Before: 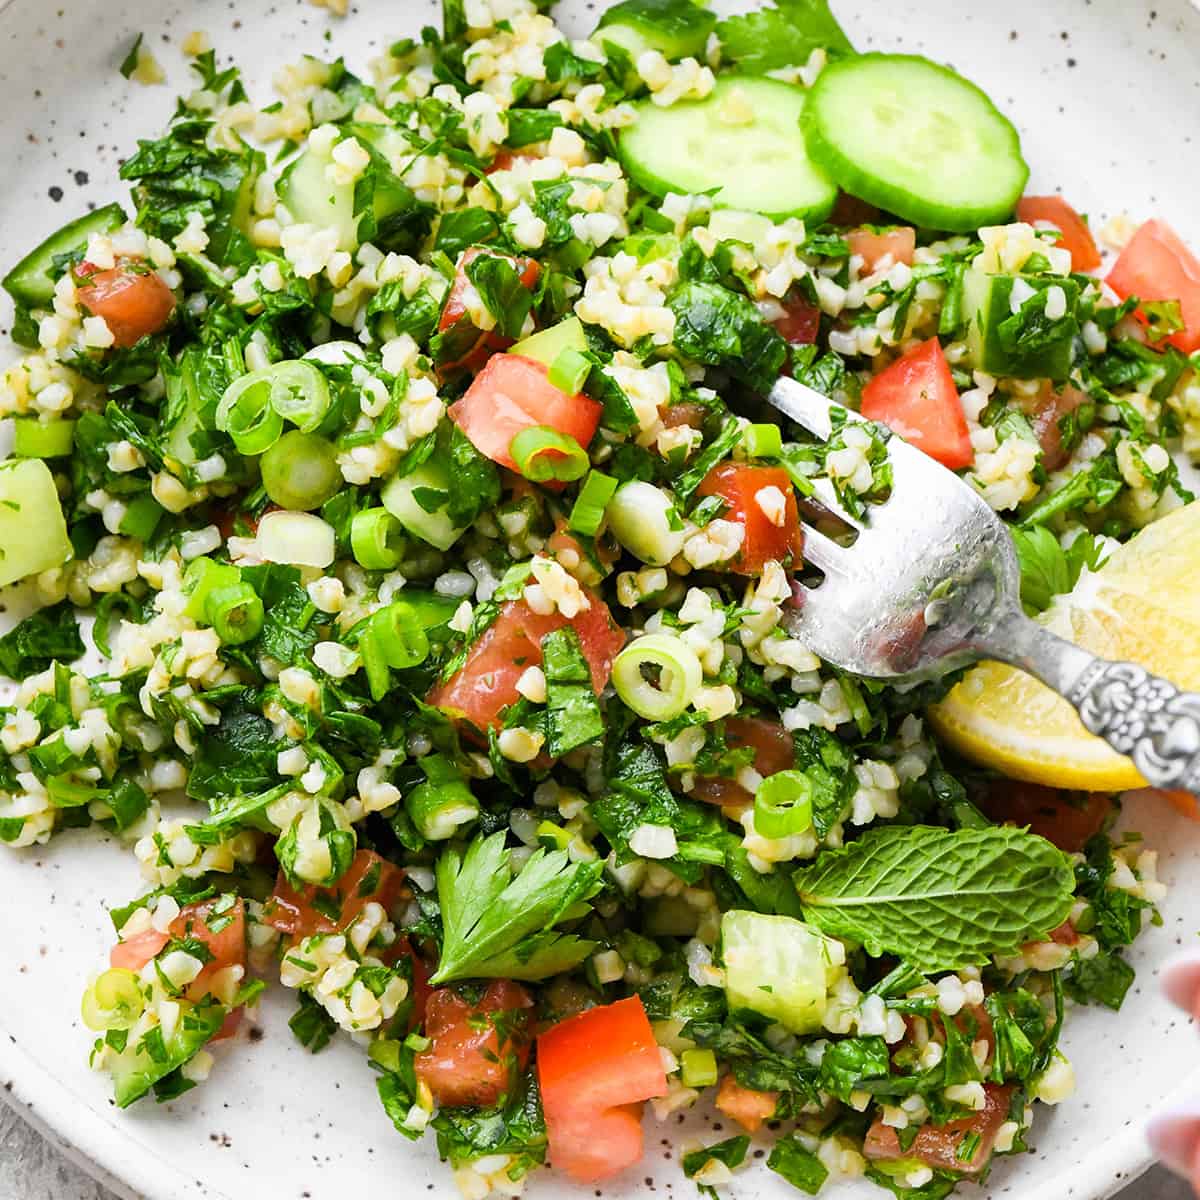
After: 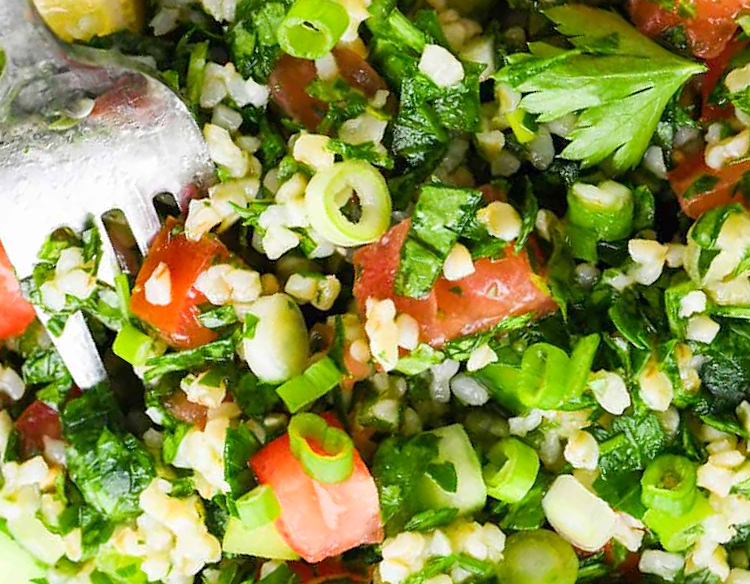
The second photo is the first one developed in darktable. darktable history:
crop and rotate: angle 147.32°, left 9.119%, top 15.597%, right 4.516%, bottom 17.117%
levels: white 99.94%, levels [0, 0.478, 1]
